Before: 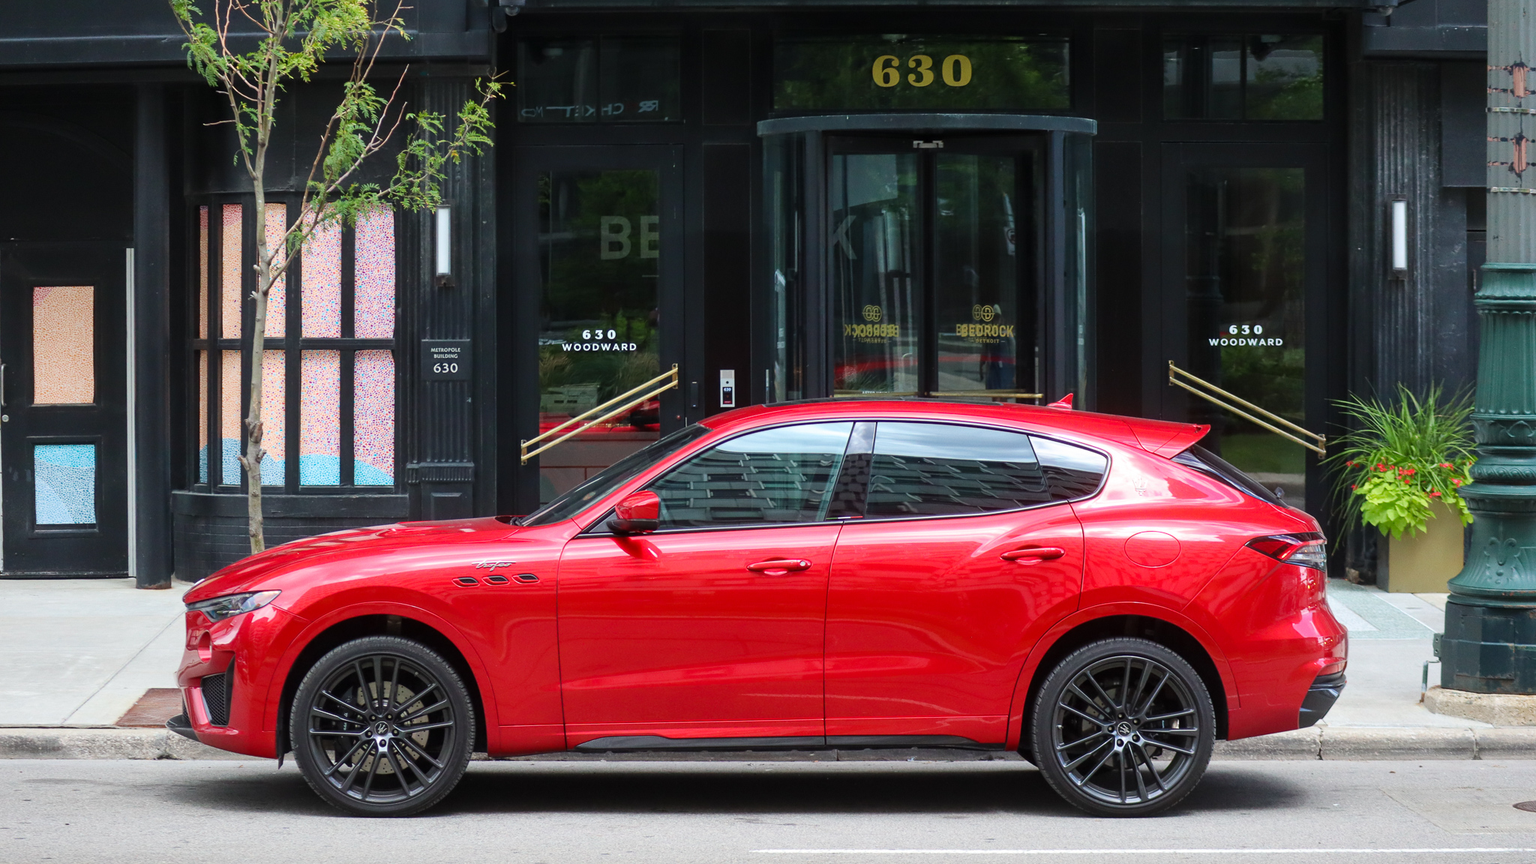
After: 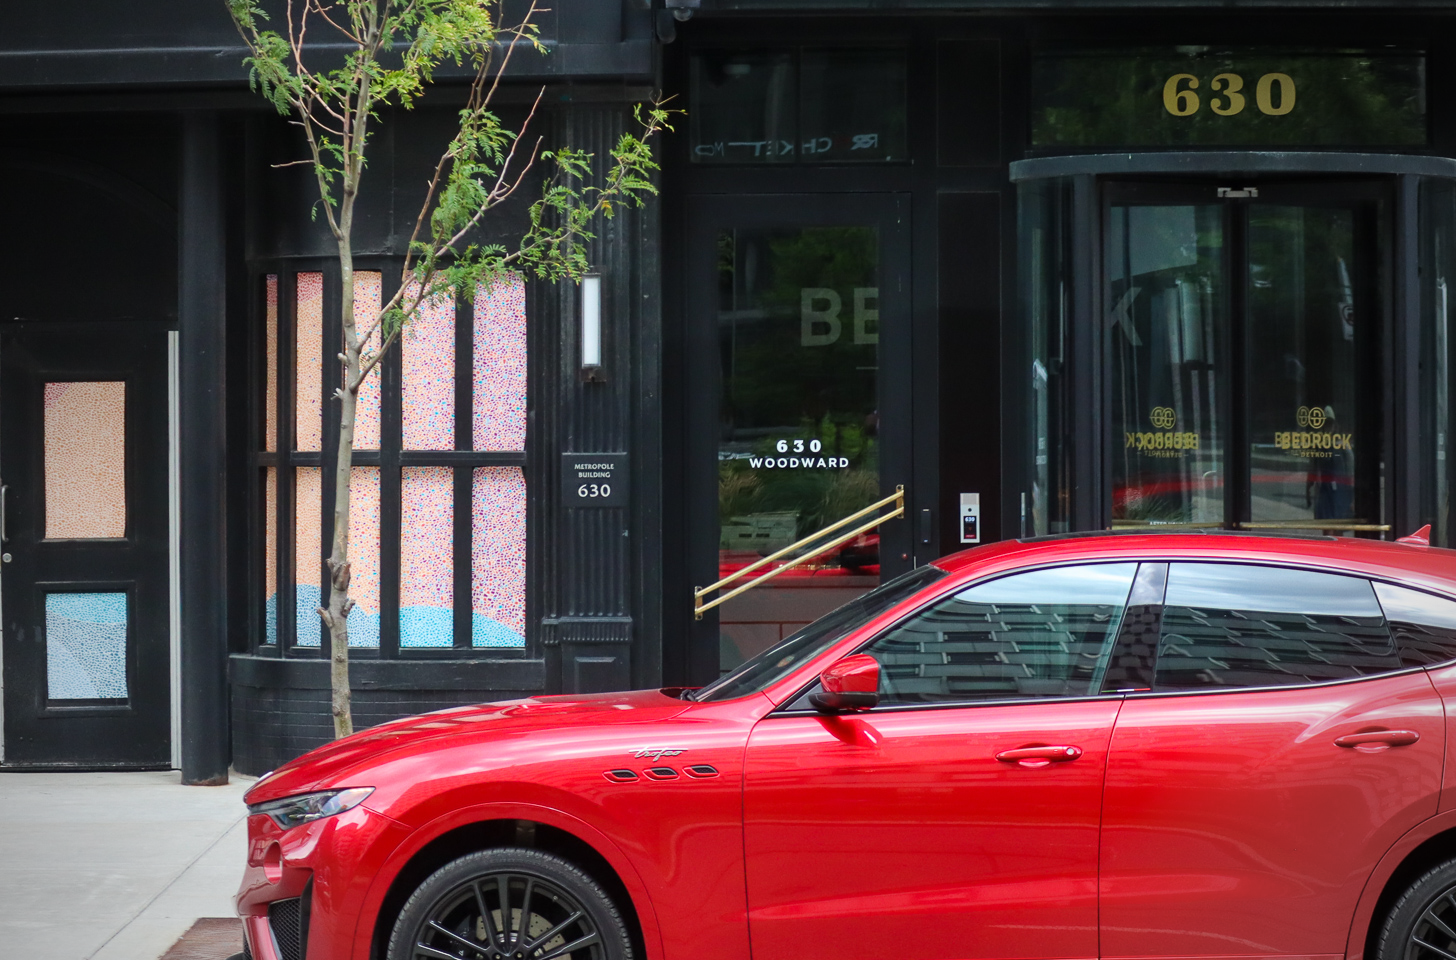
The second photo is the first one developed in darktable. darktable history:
crop: right 28.885%, bottom 16.626%
vignetting: fall-off start 71.74%
